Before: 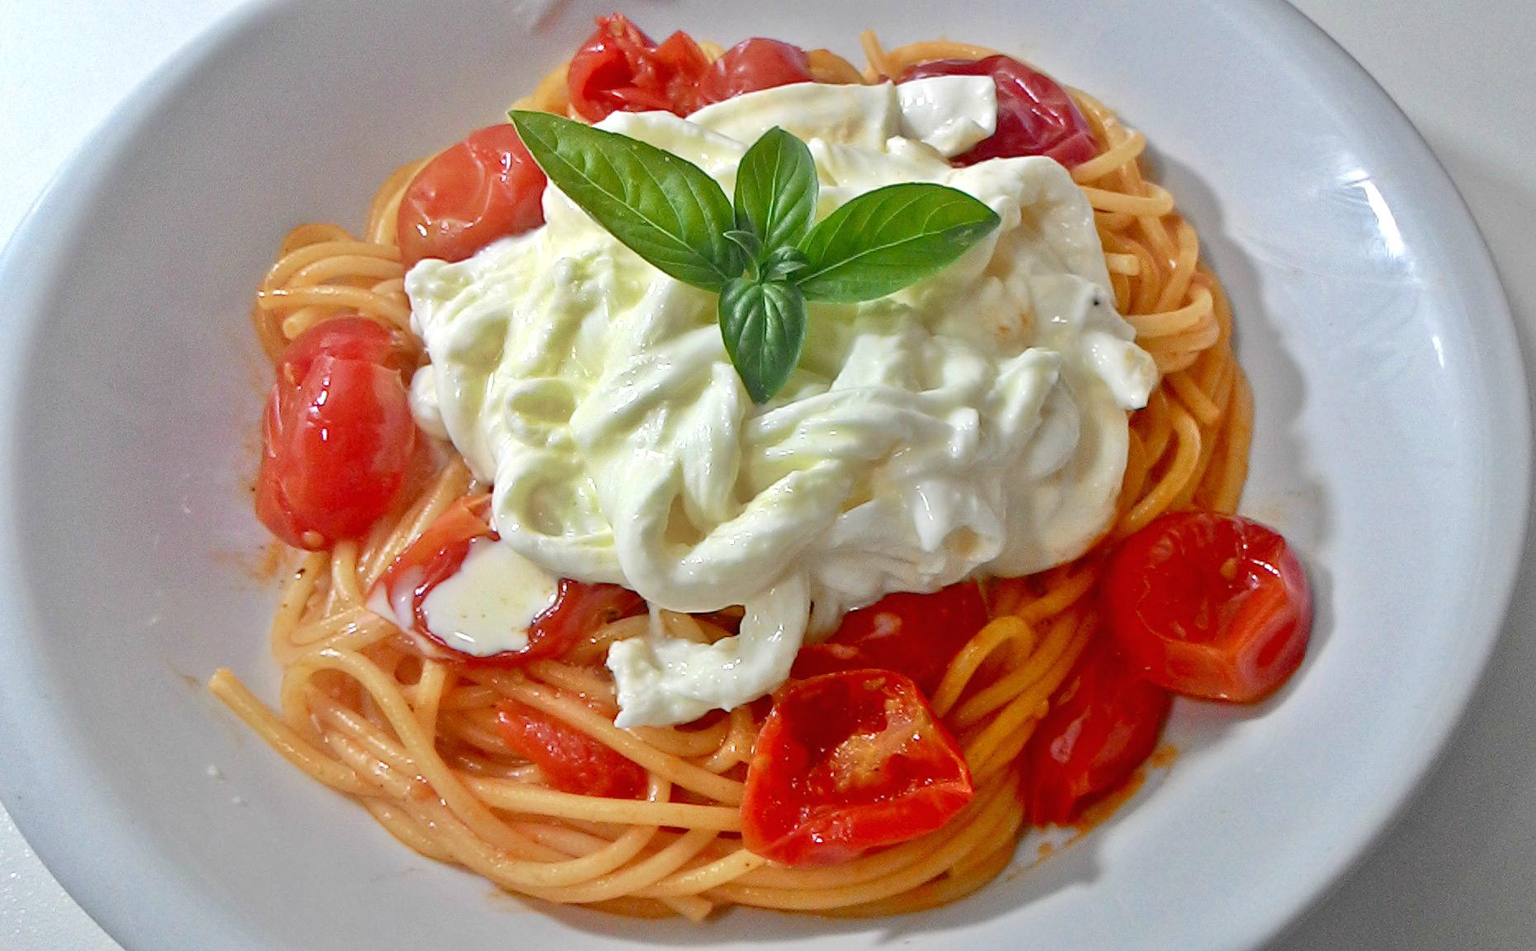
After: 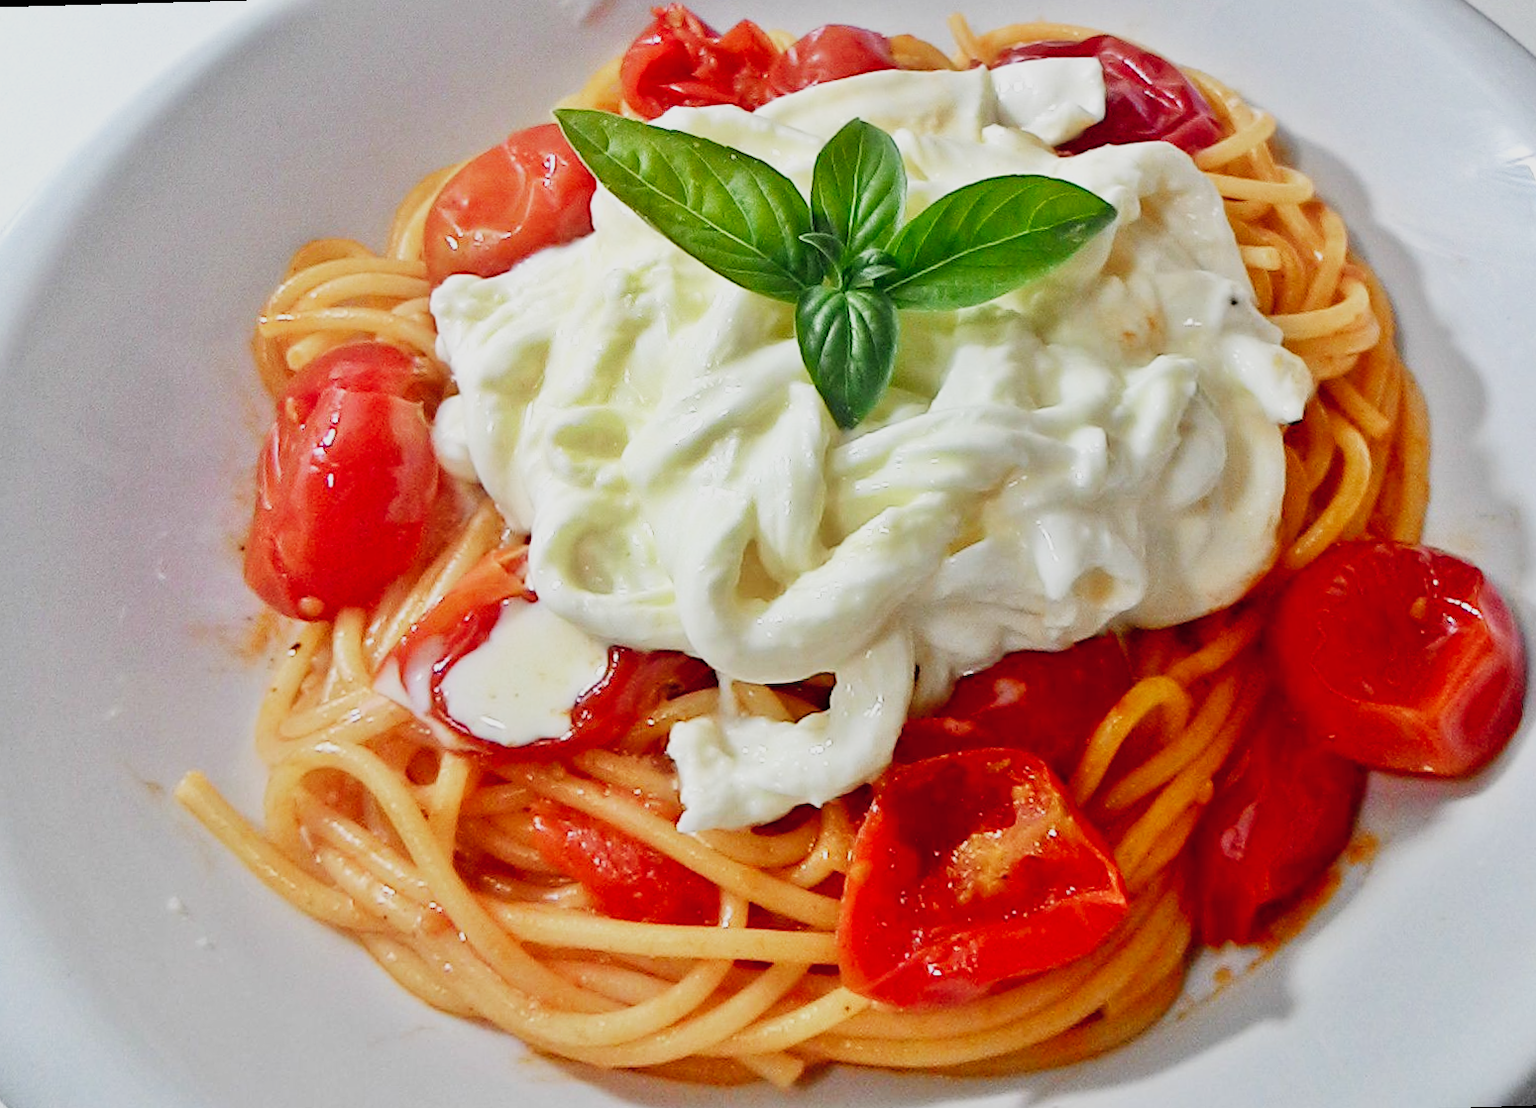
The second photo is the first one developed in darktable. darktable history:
rotate and perspective: rotation -1.68°, lens shift (vertical) -0.146, crop left 0.049, crop right 0.912, crop top 0.032, crop bottom 0.96
crop and rotate: left 1.088%, right 8.807%
contrast brightness saturation: contrast 0.05, brightness 0.06, saturation 0.01
sigmoid: contrast 1.7, skew -0.2, preserve hue 0%, red attenuation 0.1, red rotation 0.035, green attenuation 0.1, green rotation -0.017, blue attenuation 0.15, blue rotation -0.052, base primaries Rec2020
